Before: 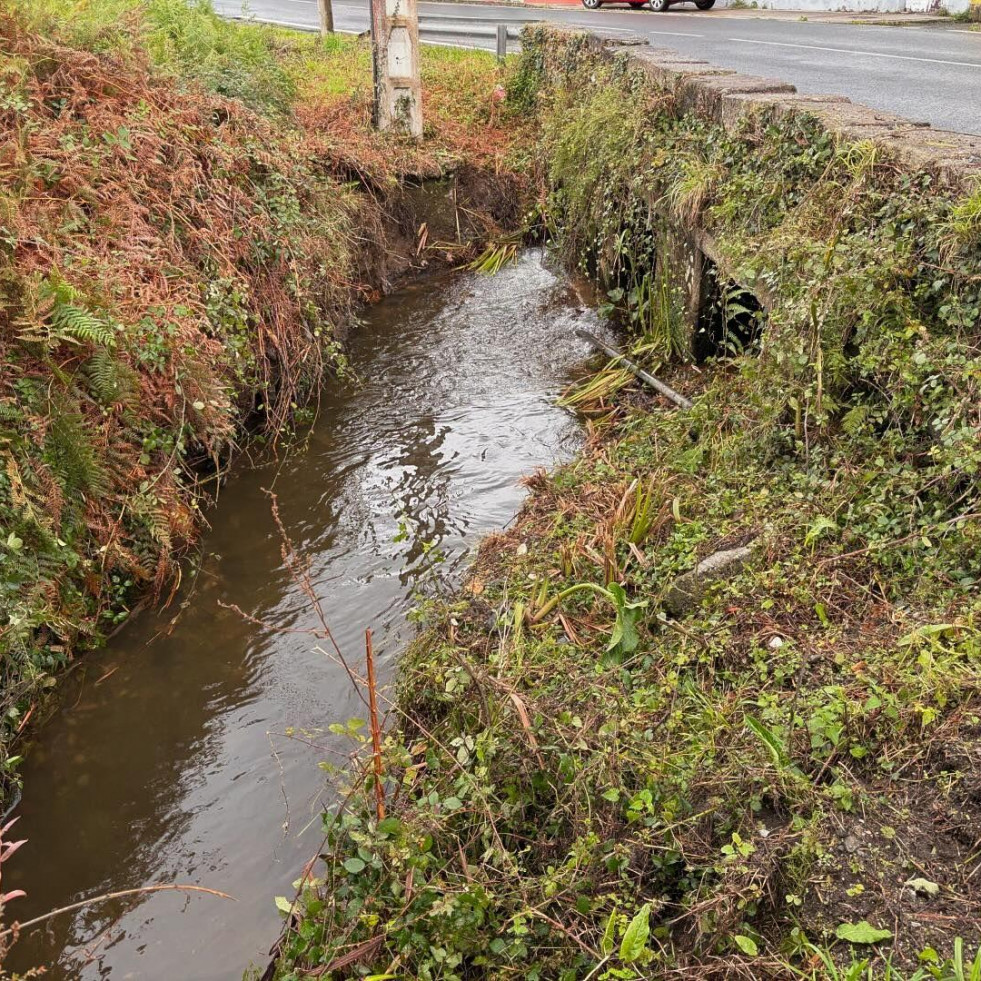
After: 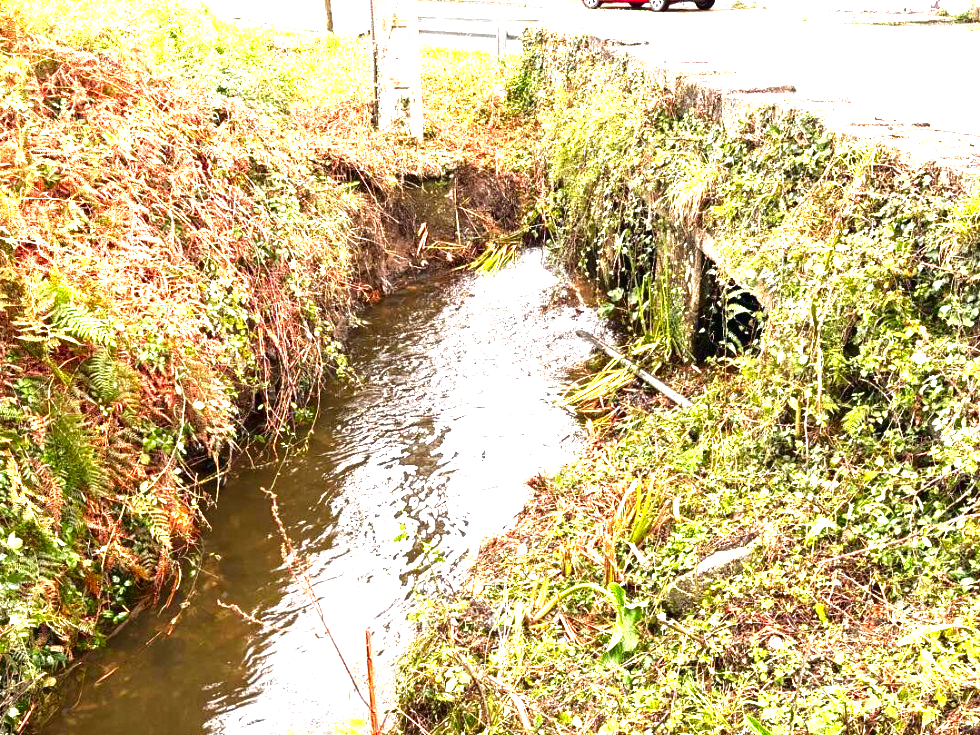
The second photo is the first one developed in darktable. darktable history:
crop: bottom 24.967%
contrast brightness saturation: brightness -0.25, saturation 0.2
color balance: output saturation 98.5%
exposure: black level correction 0, exposure 2.138 EV, compensate exposure bias true, compensate highlight preservation false
